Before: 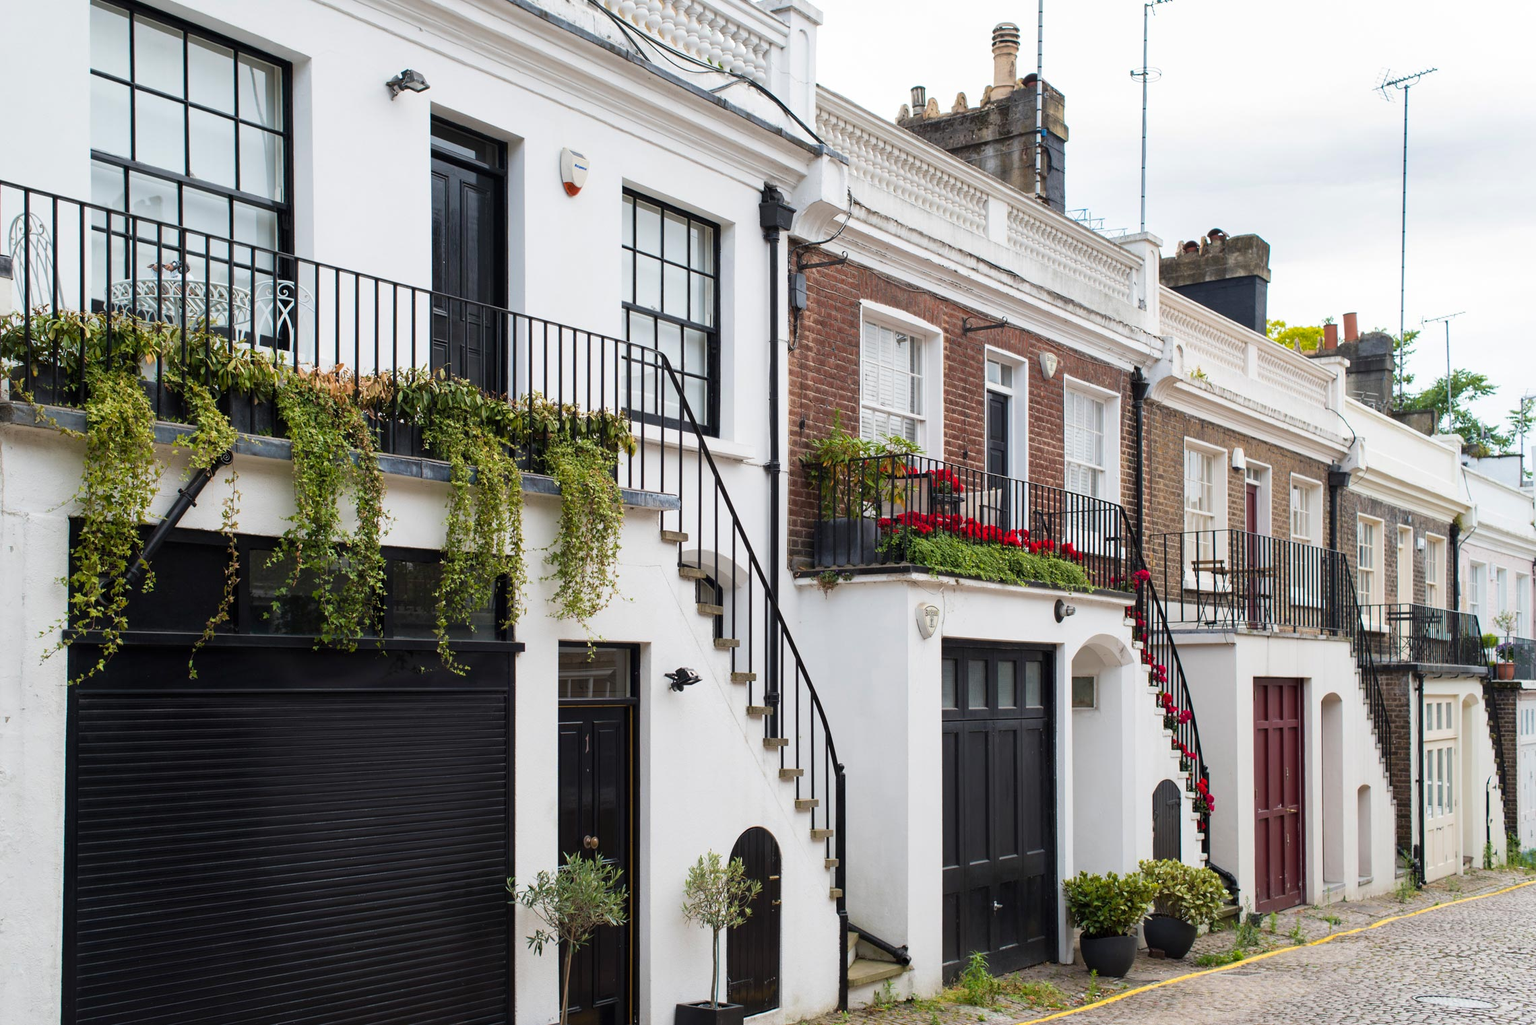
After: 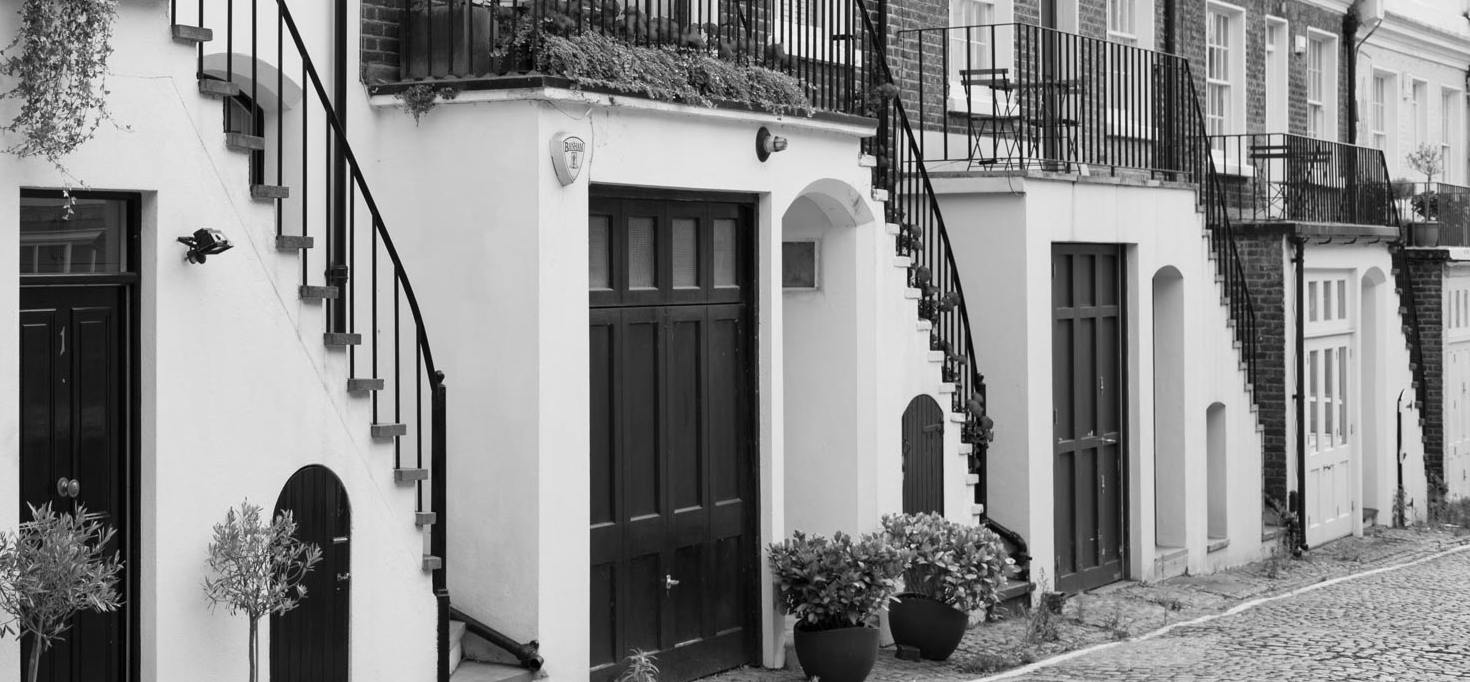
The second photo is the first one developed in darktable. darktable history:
crop and rotate: left 35.509%, top 50.238%, bottom 4.934%
shadows and highlights: low approximation 0.01, soften with gaussian
monochrome: on, module defaults
contrast brightness saturation: contrast 0.04, saturation 0.16
